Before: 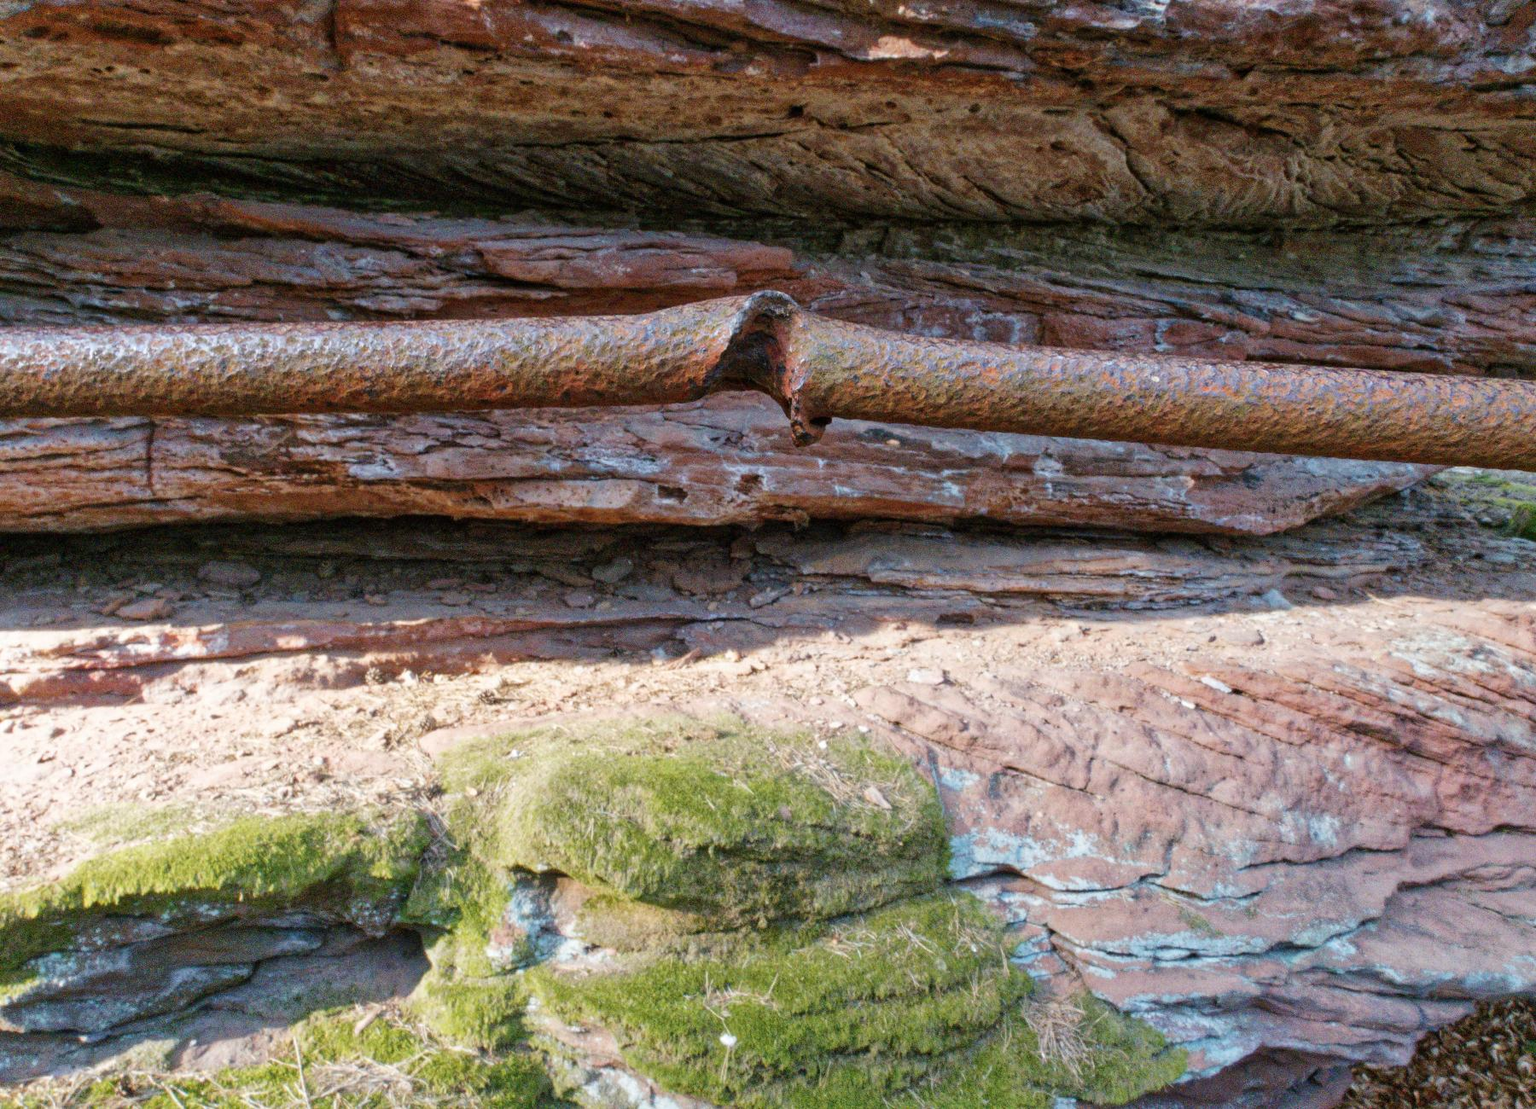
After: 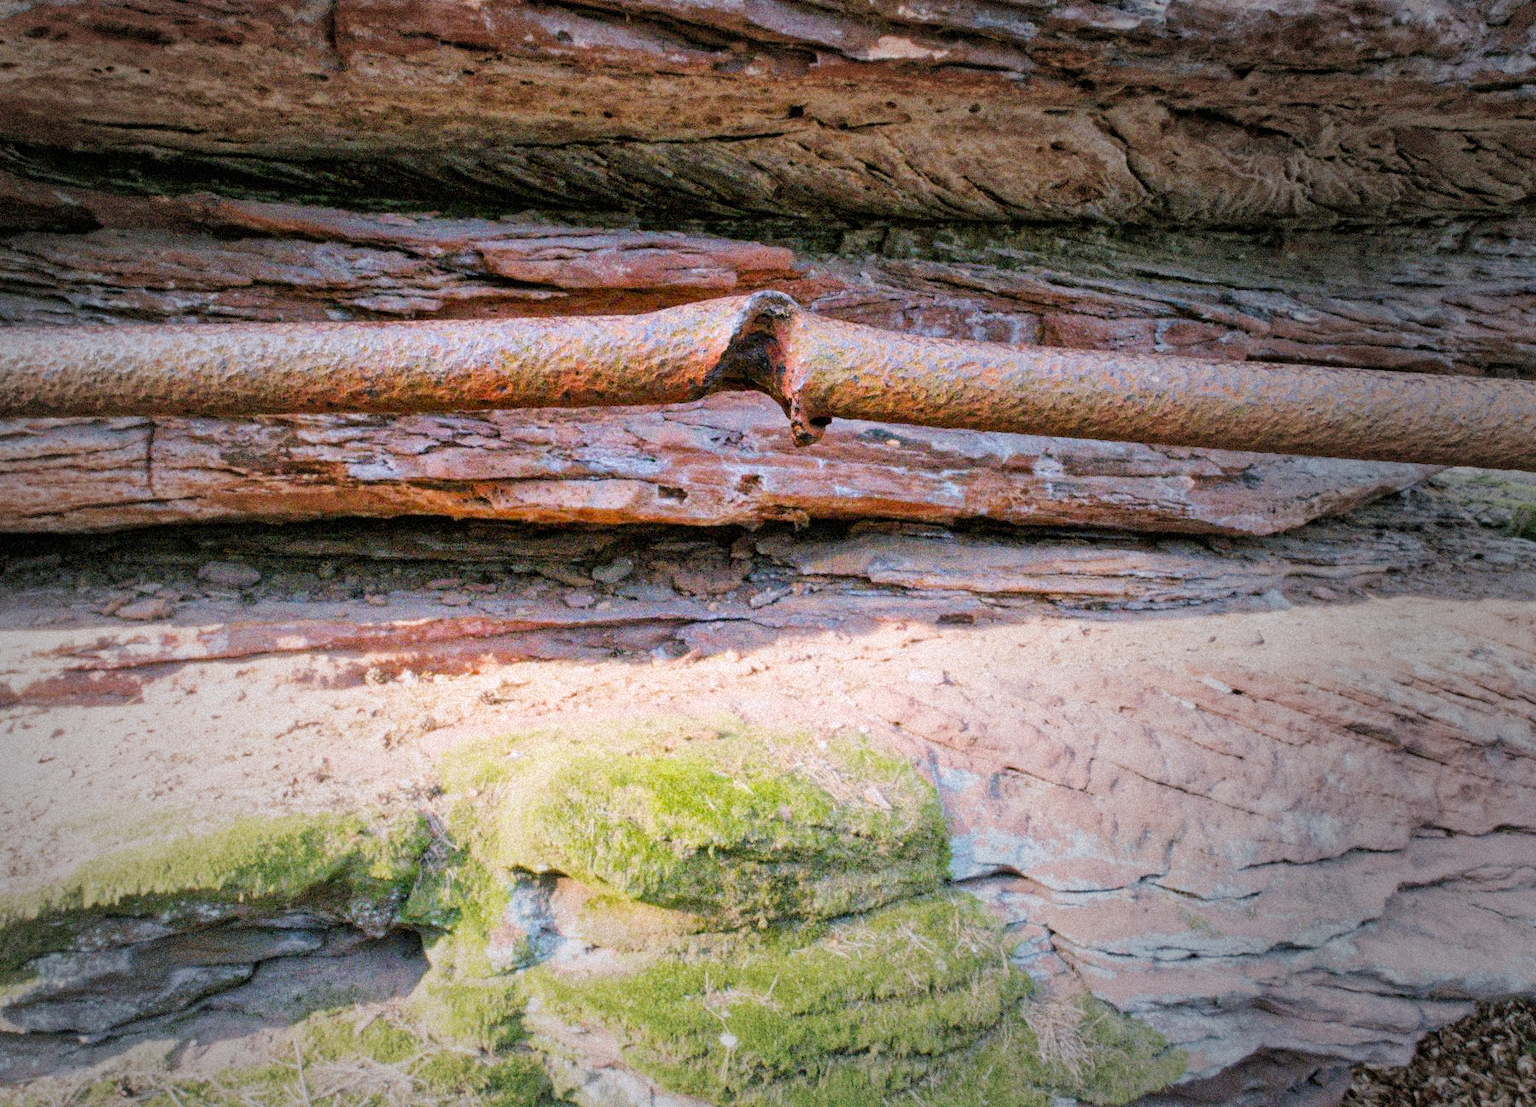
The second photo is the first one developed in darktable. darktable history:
color balance rgb: shadows lift › chroma 2%, shadows lift › hue 217.2°, power › chroma 0.25%, power › hue 60°, highlights gain › chroma 1.5%, highlights gain › hue 309.6°, global offset › luminance -0.25%, perceptual saturation grading › global saturation 15%, global vibrance 15%
exposure: black level correction 0, exposure 1.2 EV, compensate exposure bias true, compensate highlight preservation false
vignetting: fall-off start 33.76%, fall-off radius 64.94%, brightness -0.575, center (-0.12, -0.002), width/height ratio 0.959
filmic rgb: black relative exposure -7.65 EV, white relative exposure 4.56 EV, hardness 3.61
white balance: emerald 1
grain: coarseness 9.38 ISO, strength 34.99%, mid-tones bias 0%
crop: top 0.05%, bottom 0.098%
